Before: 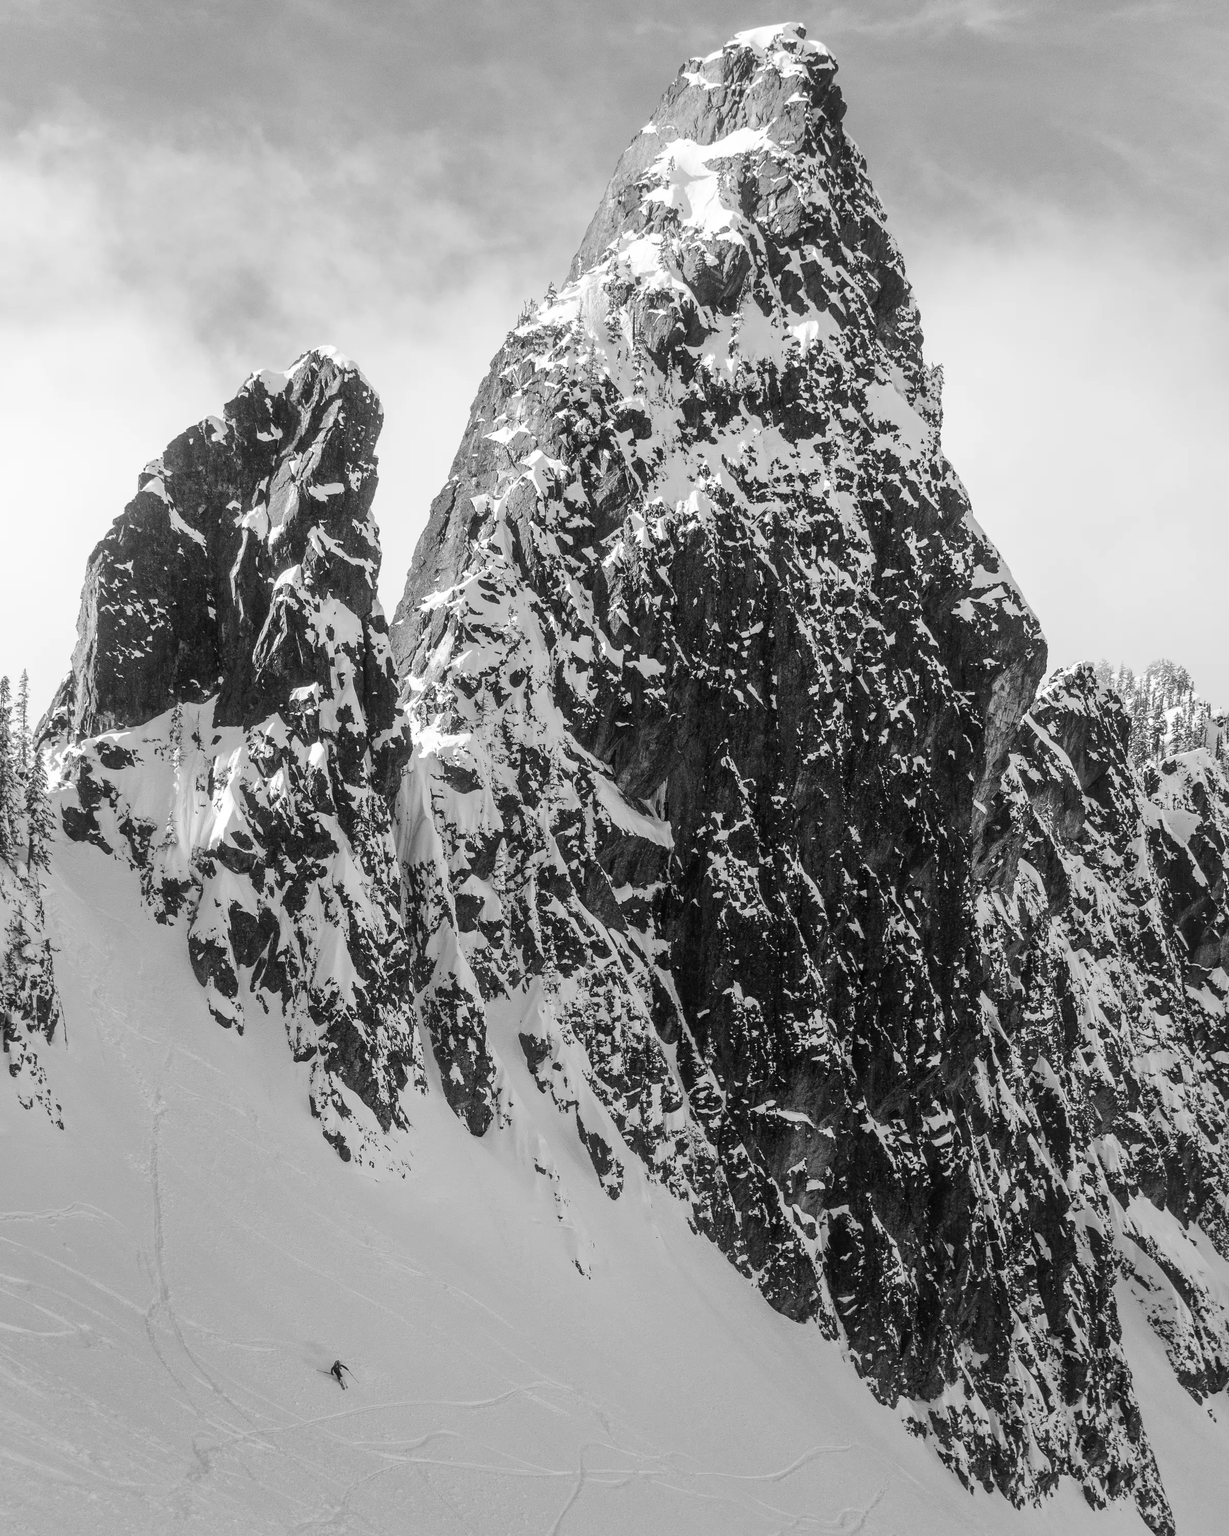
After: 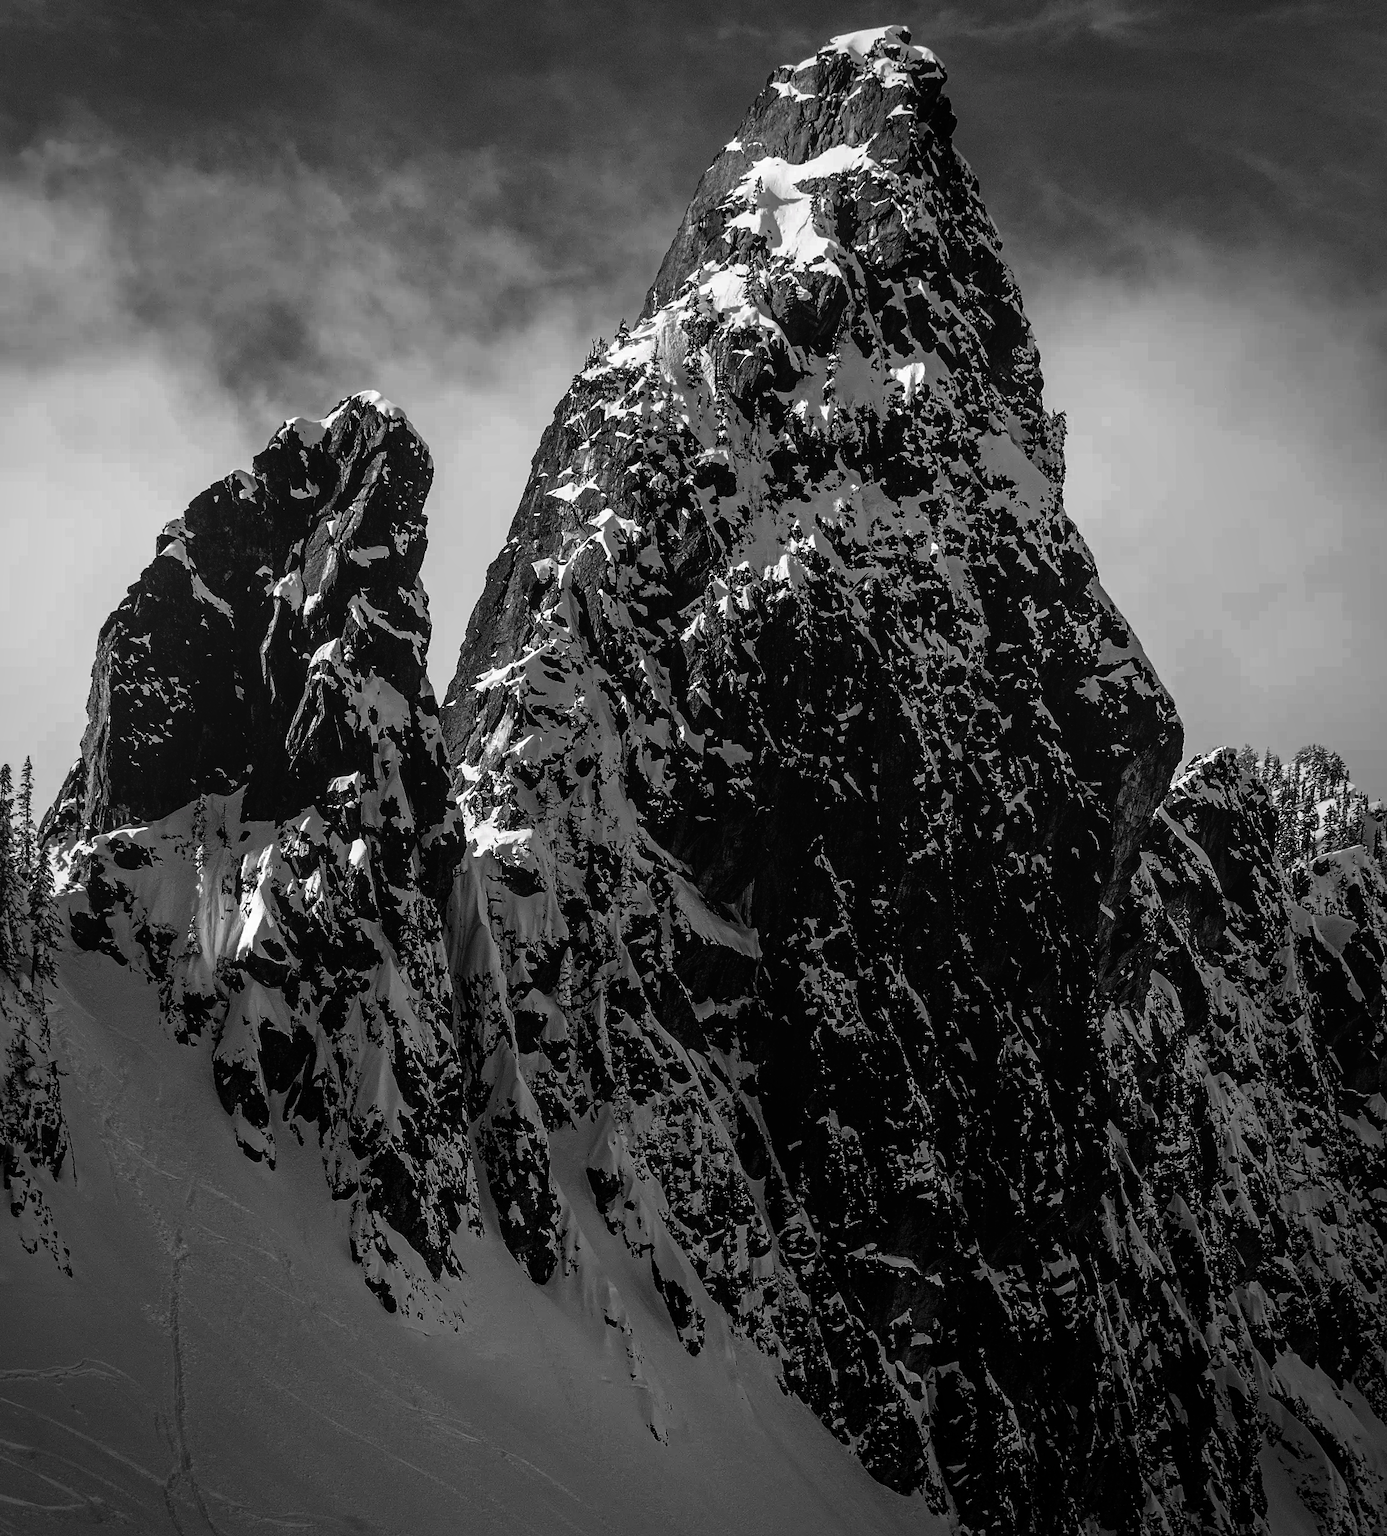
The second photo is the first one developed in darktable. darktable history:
crop and rotate: top 0%, bottom 11.49%
sharpen: amount 0.2
contrast brightness saturation: brightness -1, saturation 1
local contrast: detail 110%
vignetting: automatic ratio true
tone equalizer: on, module defaults
haze removal: compatibility mode true, adaptive false
